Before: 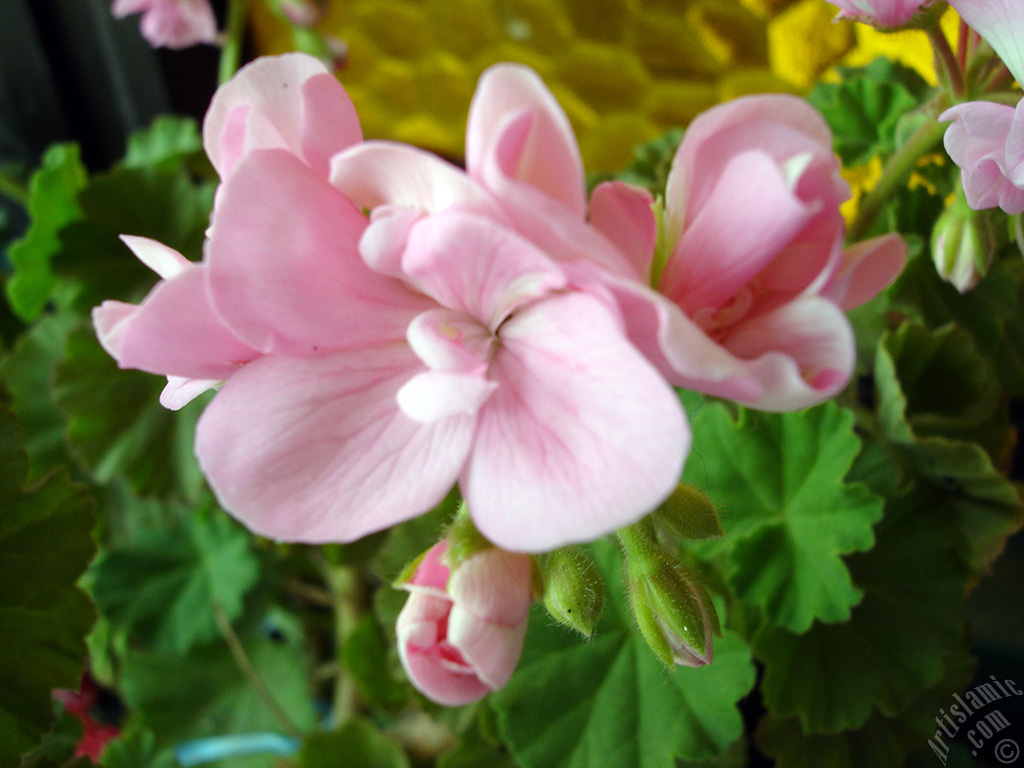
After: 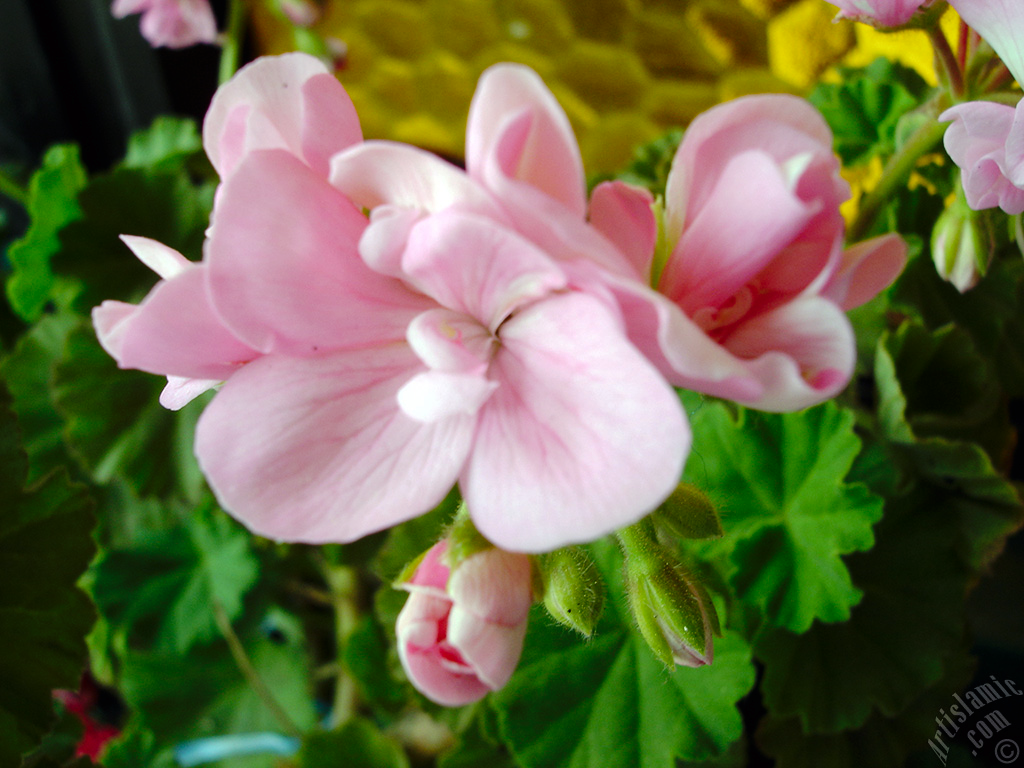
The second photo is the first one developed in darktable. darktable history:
tone curve: curves: ch0 [(0, 0) (0.003, 0.005) (0.011, 0.006) (0.025, 0.013) (0.044, 0.027) (0.069, 0.042) (0.1, 0.06) (0.136, 0.085) (0.177, 0.118) (0.224, 0.171) (0.277, 0.239) (0.335, 0.314) (0.399, 0.394) (0.468, 0.473) (0.543, 0.552) (0.623, 0.64) (0.709, 0.718) (0.801, 0.801) (0.898, 0.882) (1, 1)], preserve colors none
